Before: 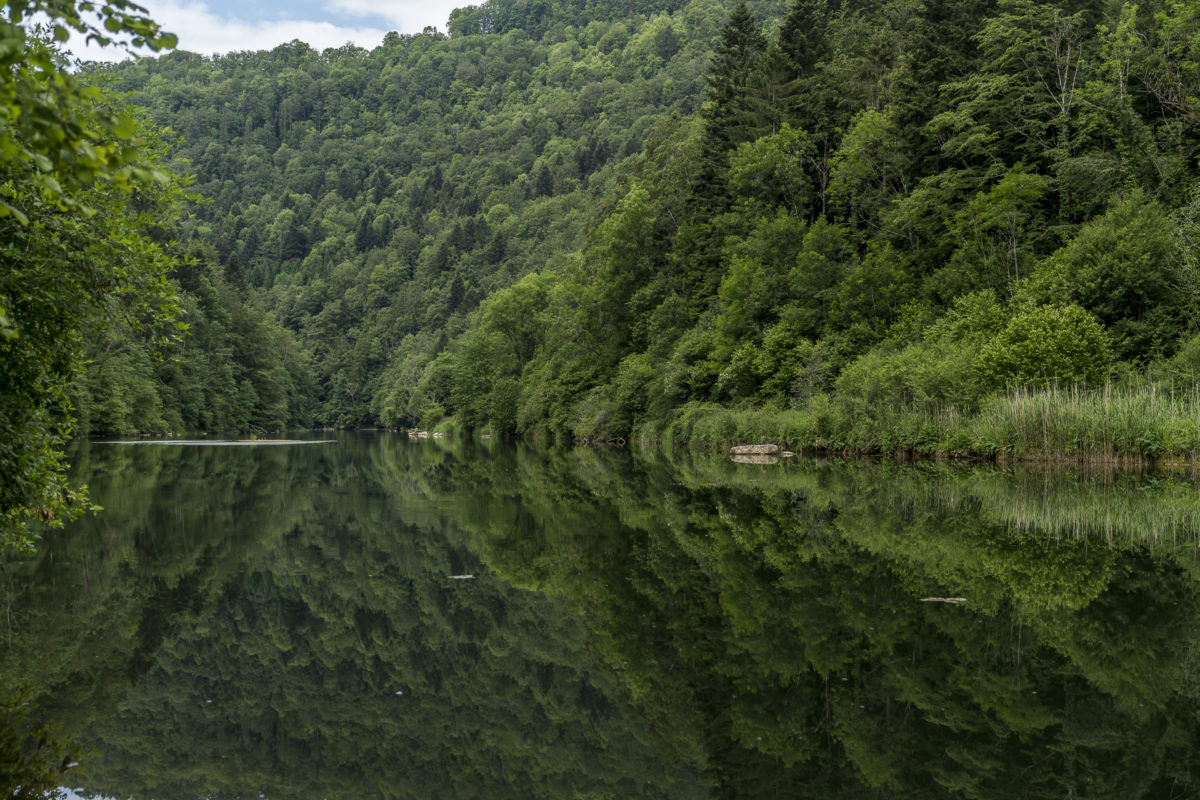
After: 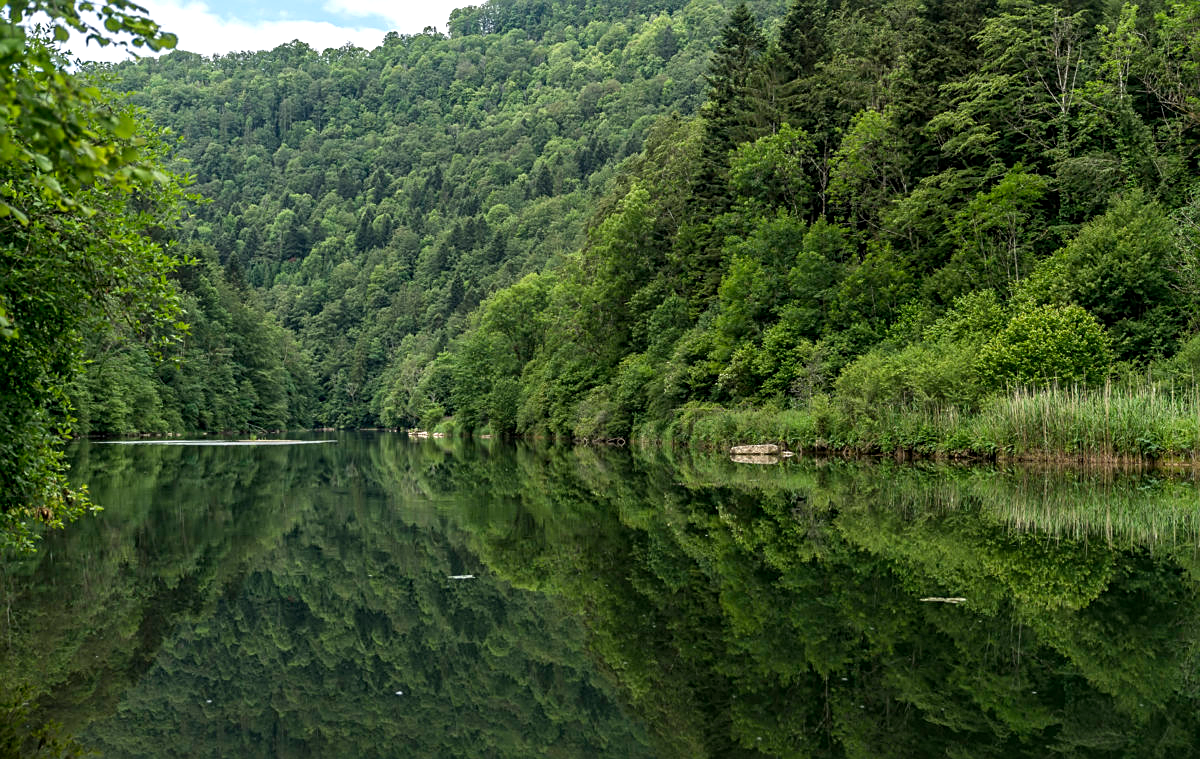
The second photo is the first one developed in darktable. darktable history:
crop and rotate: top 0.002%, bottom 5.064%
sharpen: on, module defaults
exposure: black level correction 0, exposure 0.5 EV, compensate highlight preservation false
